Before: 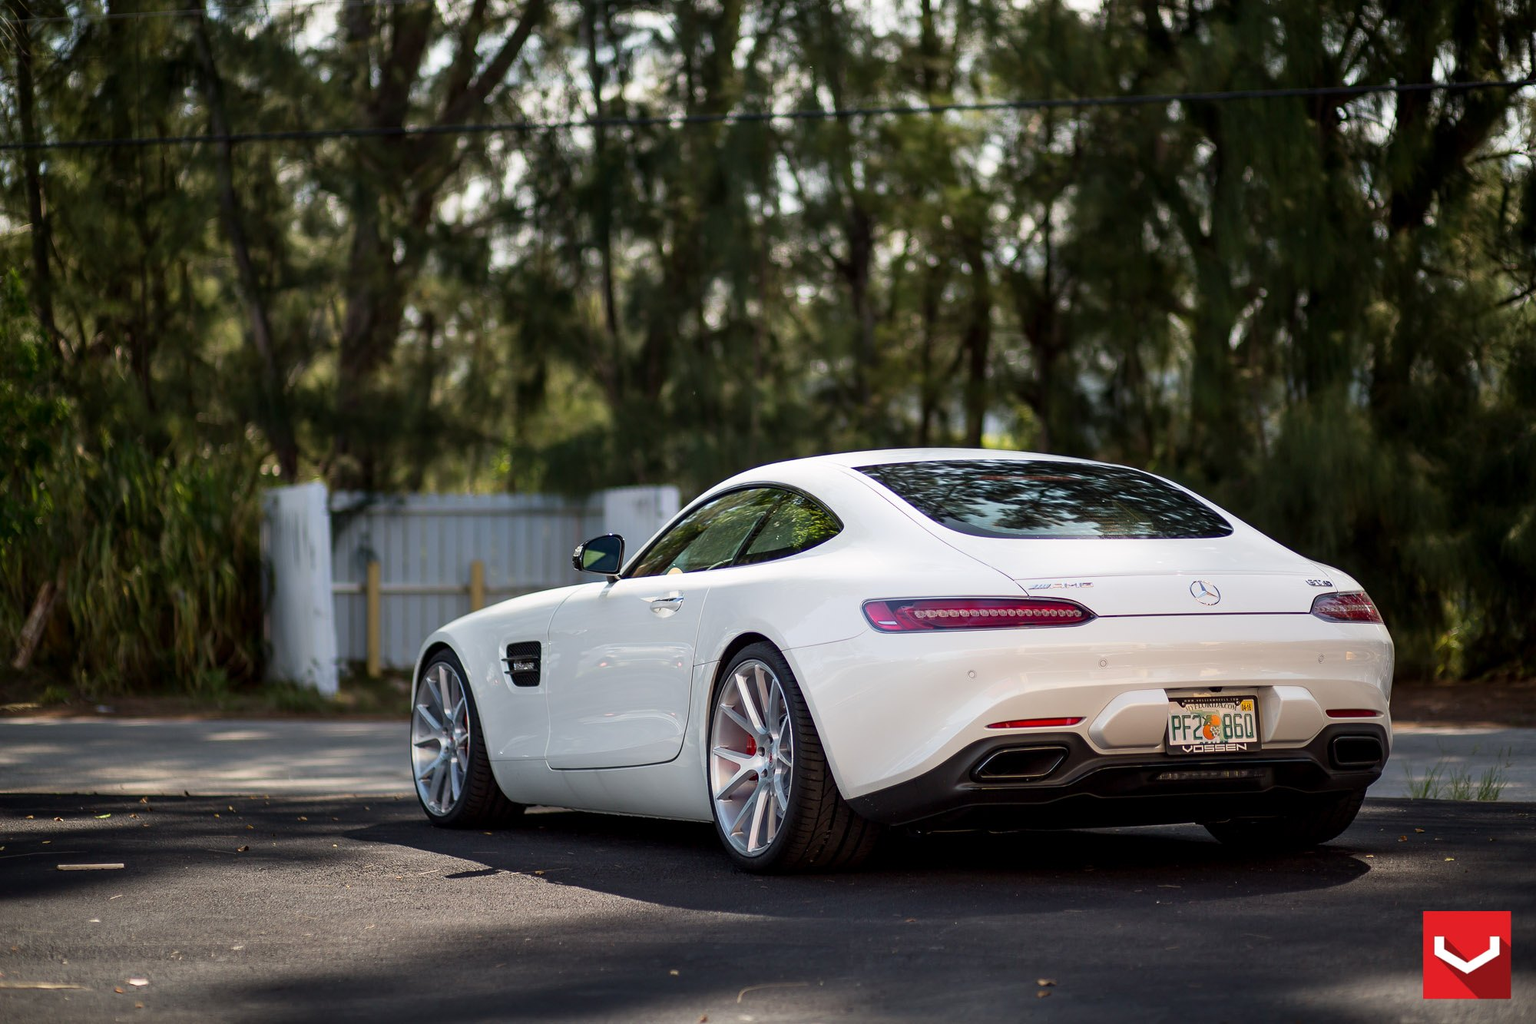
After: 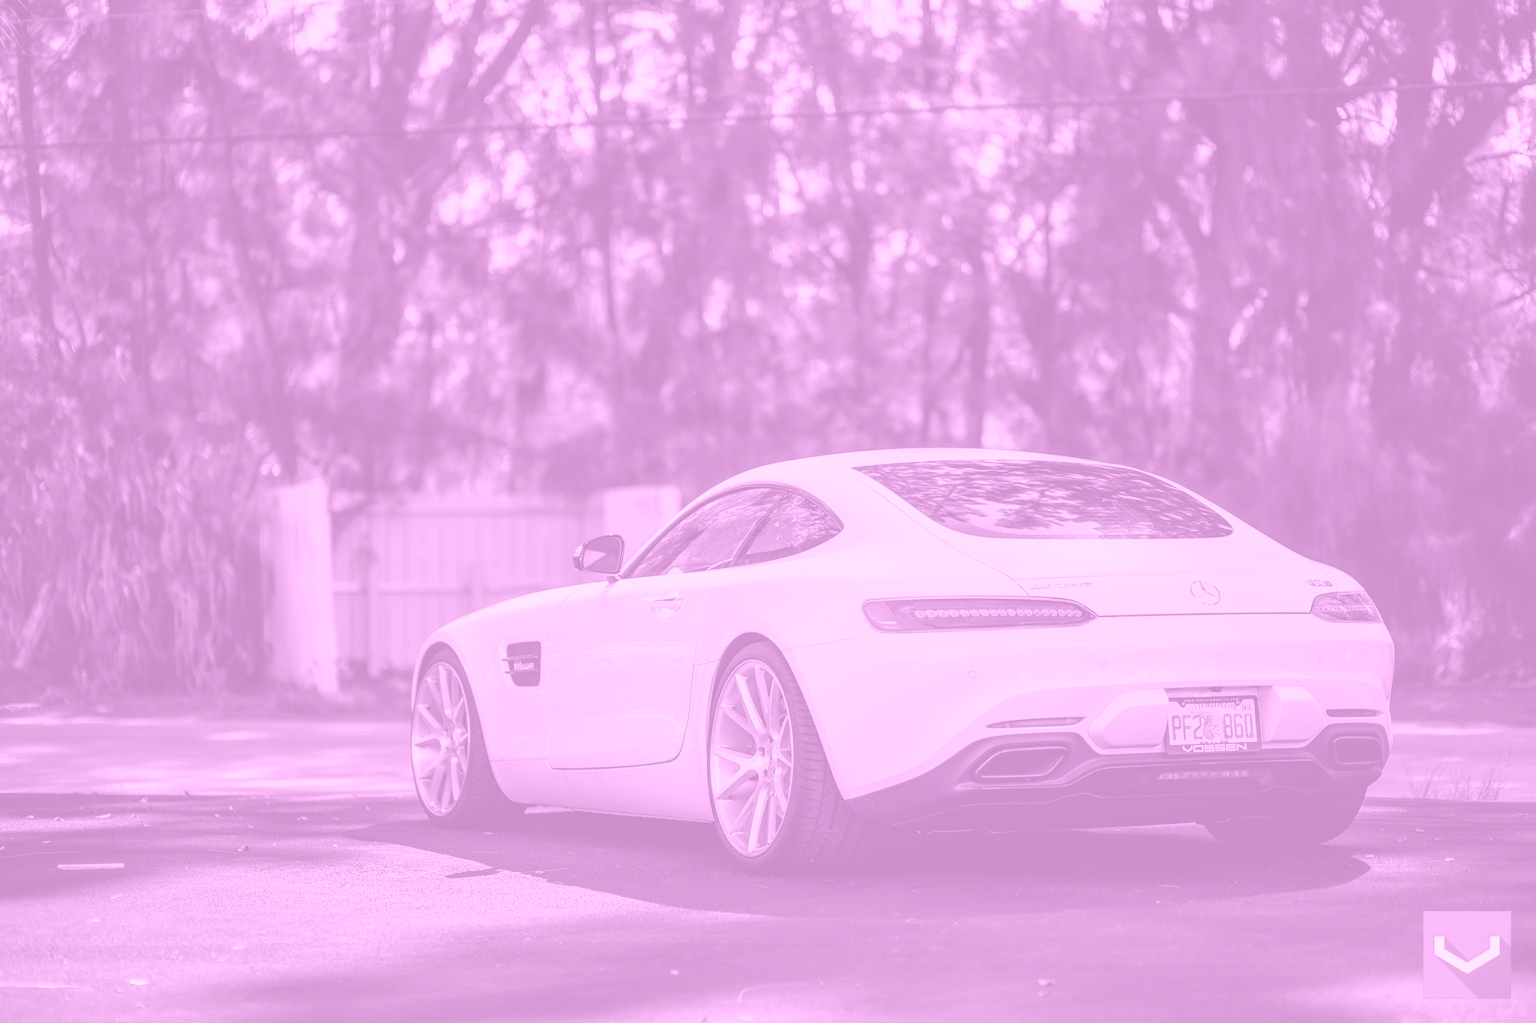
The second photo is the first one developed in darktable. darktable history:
colorize: hue 331.2°, saturation 69%, source mix 30.28%, lightness 69.02%, version 1
color balance rgb: linear chroma grading › global chroma 15%, perceptual saturation grading › global saturation 30%
local contrast: detail 130%
